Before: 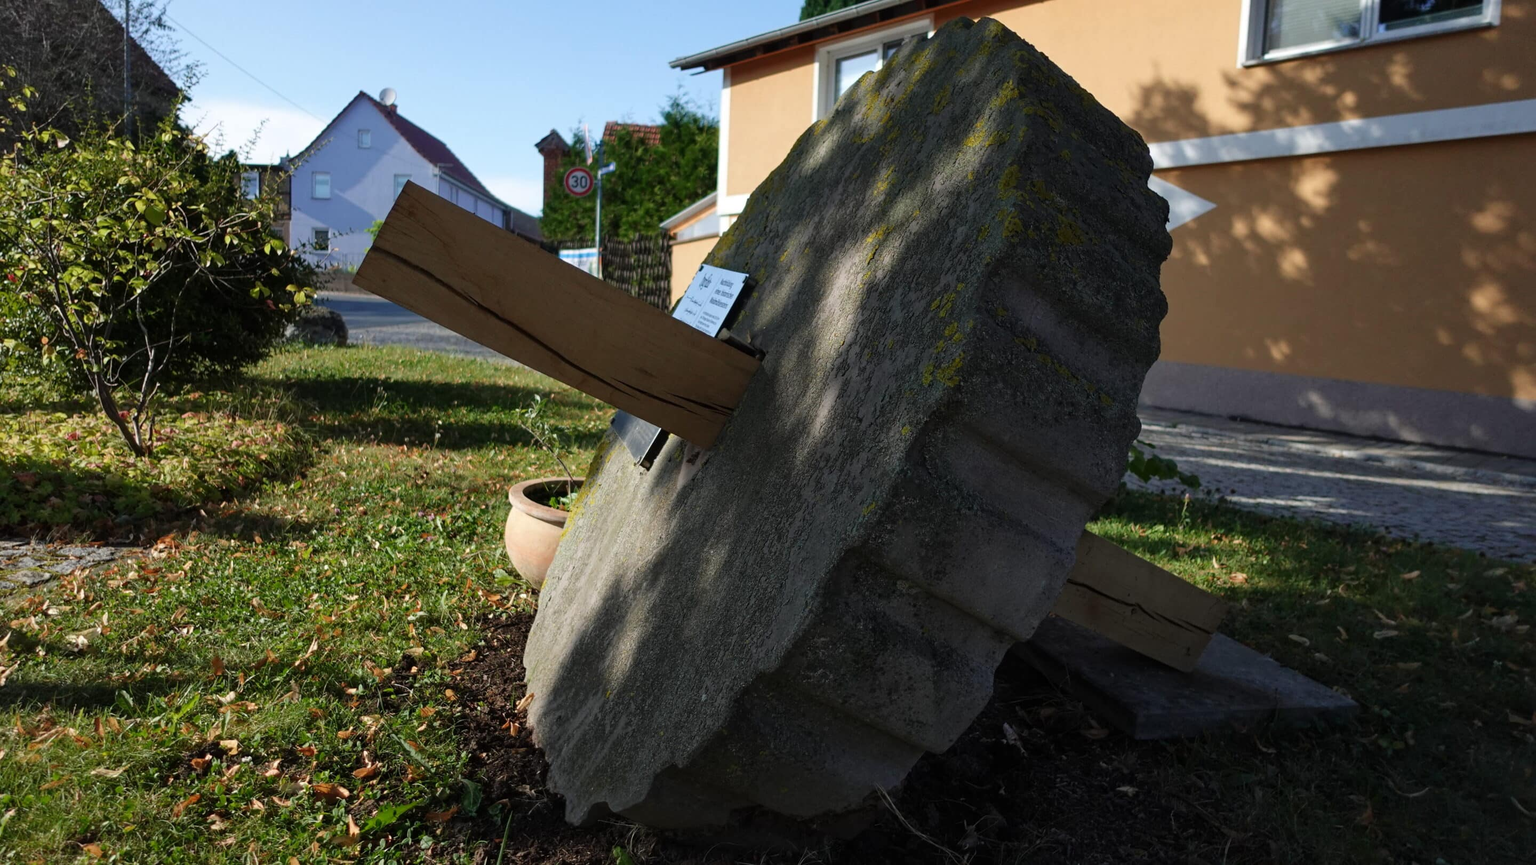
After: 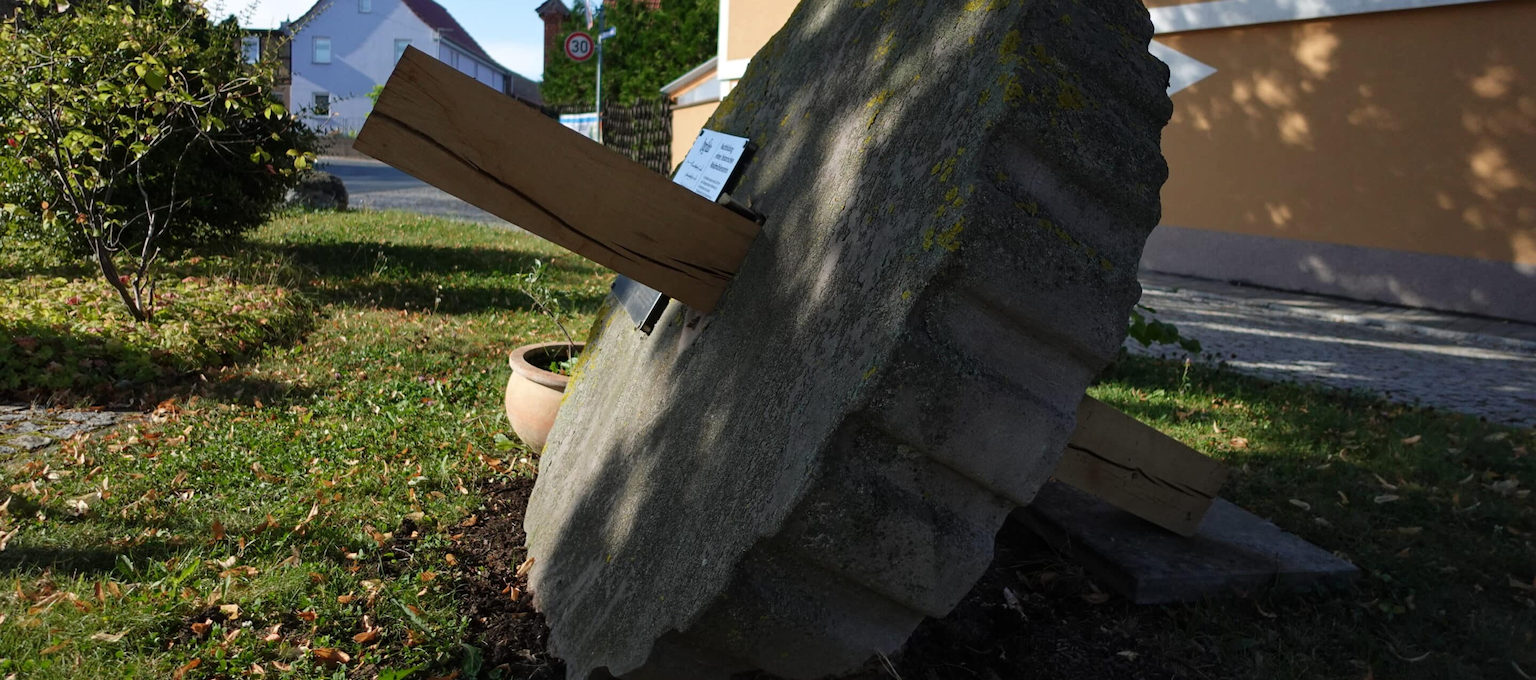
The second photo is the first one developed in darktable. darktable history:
crop and rotate: top 15.774%, bottom 5.506%
tone equalizer: on, module defaults
